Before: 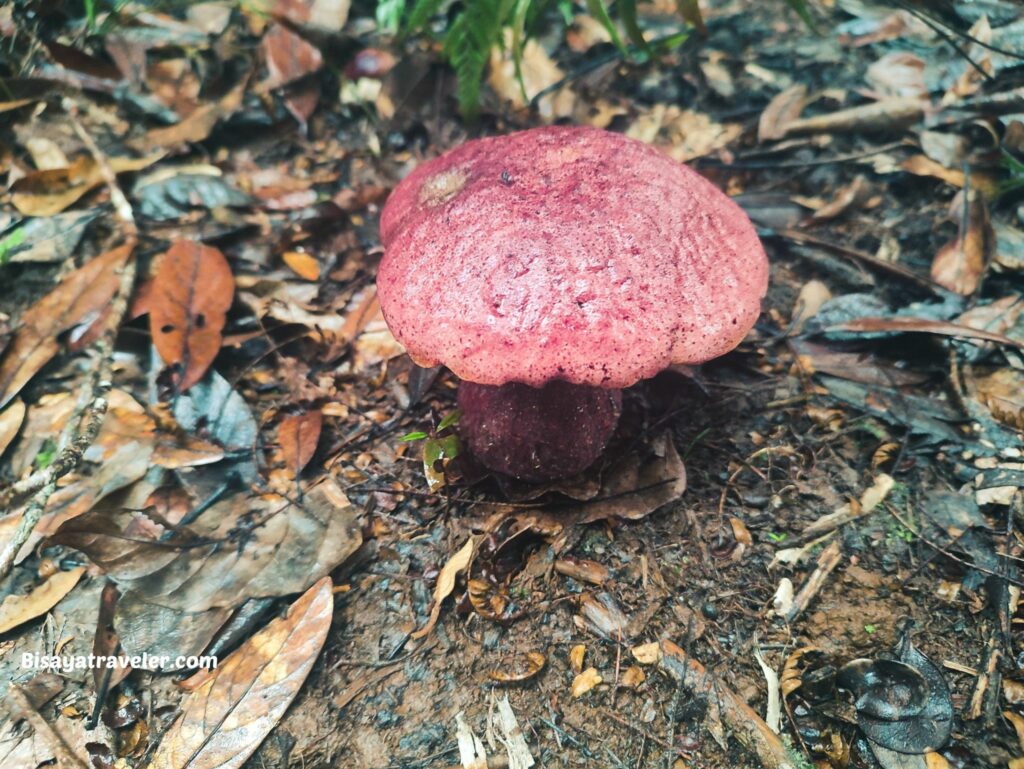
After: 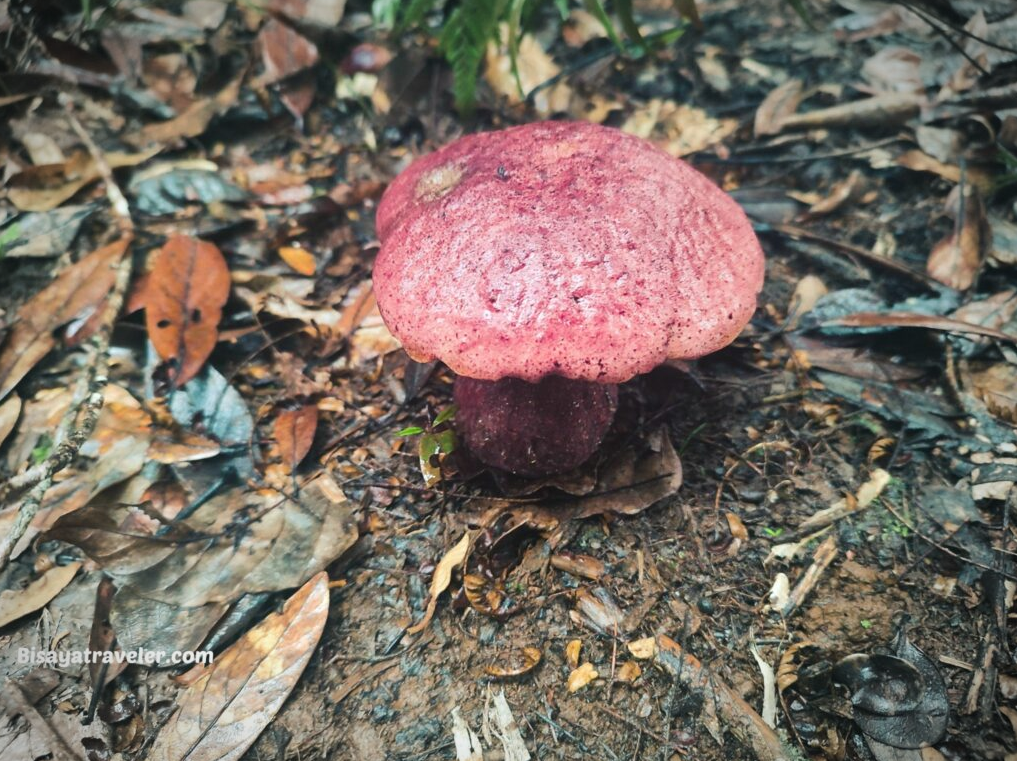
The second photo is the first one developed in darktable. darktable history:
crop: left 0.444%, top 0.657%, right 0.182%, bottom 0.357%
vignetting: automatic ratio true
